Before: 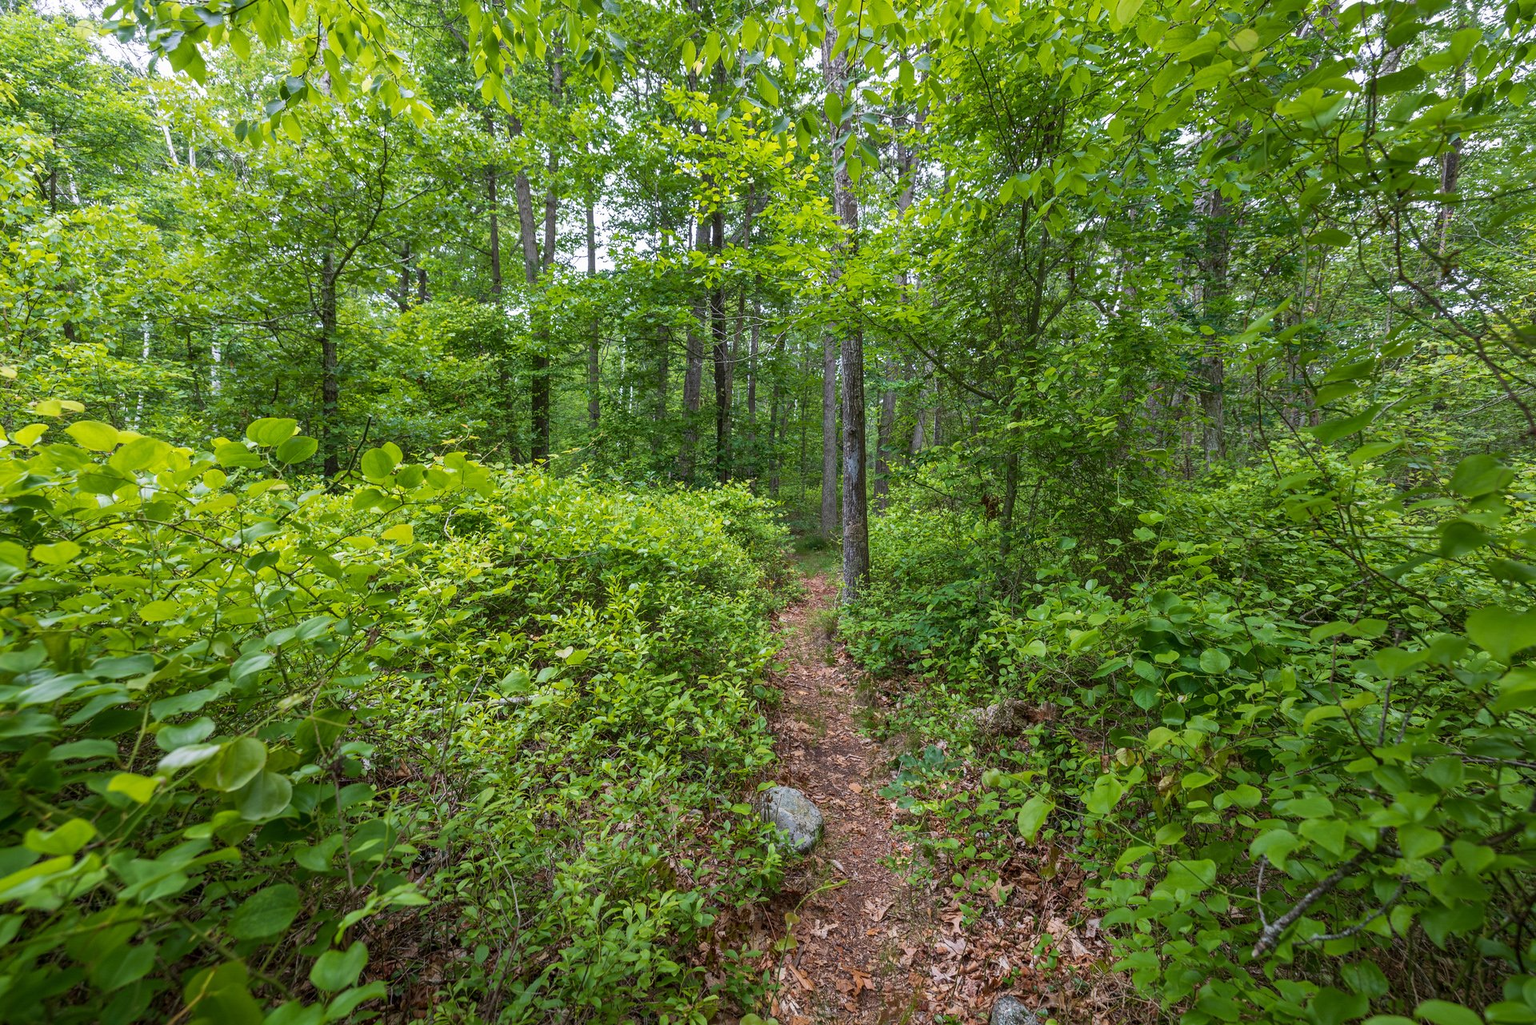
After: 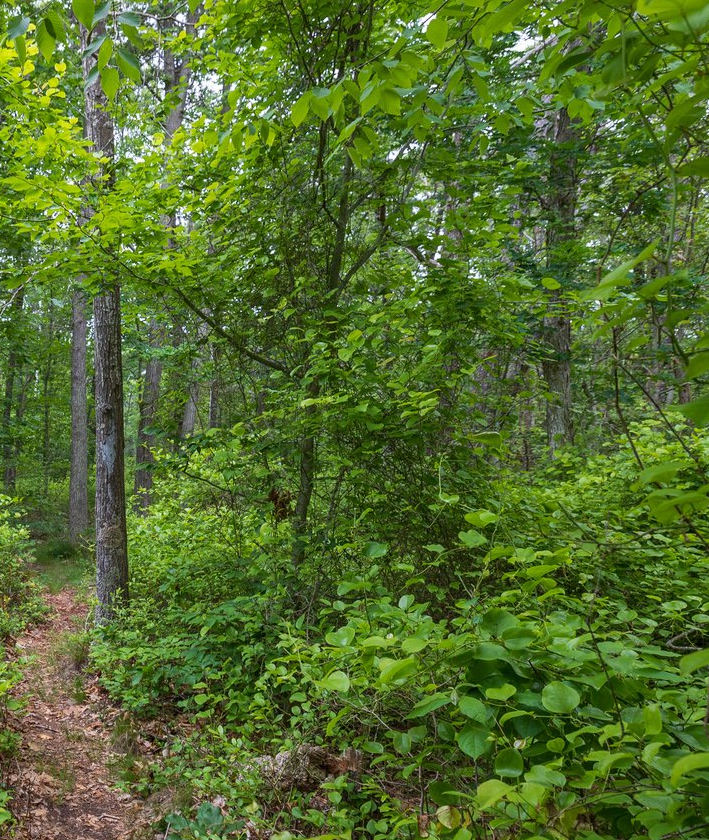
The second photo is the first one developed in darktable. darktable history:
crop and rotate: left 49.921%, top 10.105%, right 13.13%, bottom 24.286%
color correction: highlights b* 0.011
